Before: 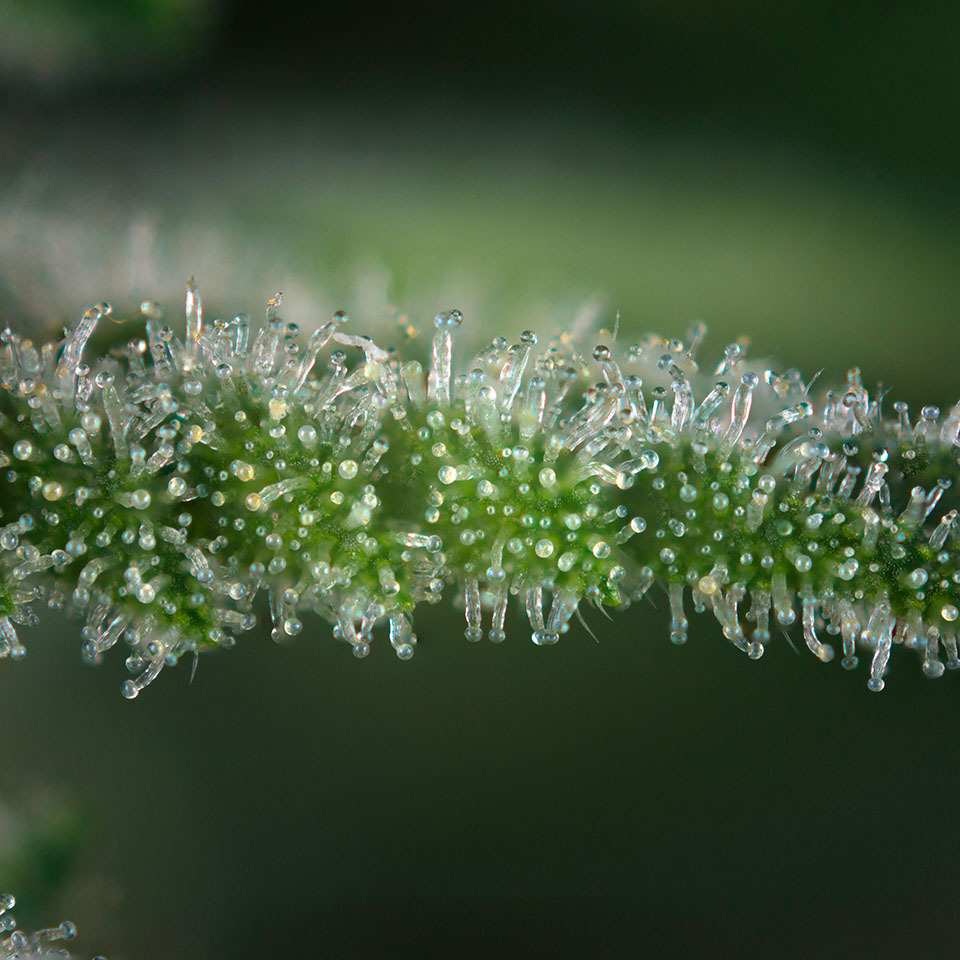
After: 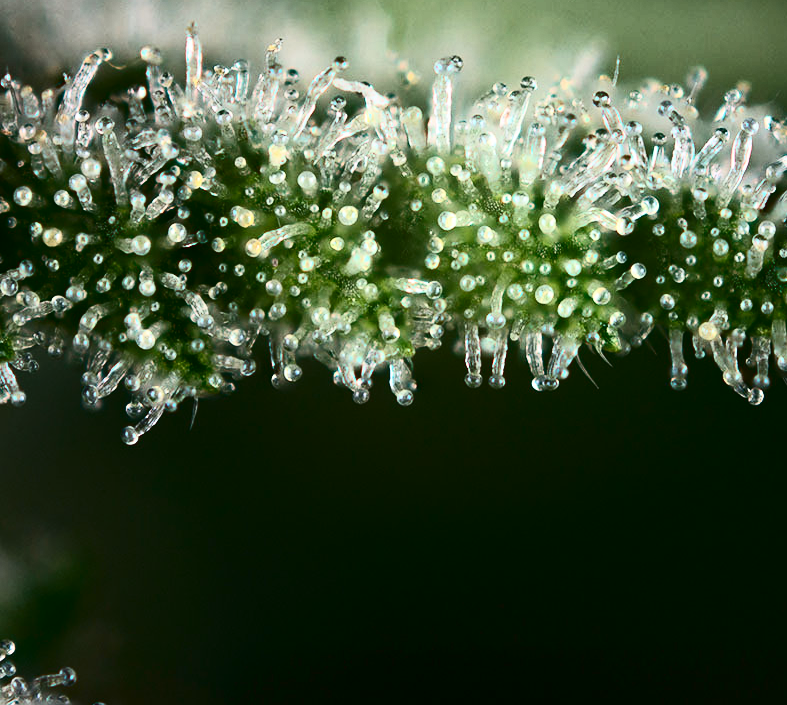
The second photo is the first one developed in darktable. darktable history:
contrast brightness saturation: contrast 0.5, saturation -0.1
crop: top 26.531%, right 17.959%
